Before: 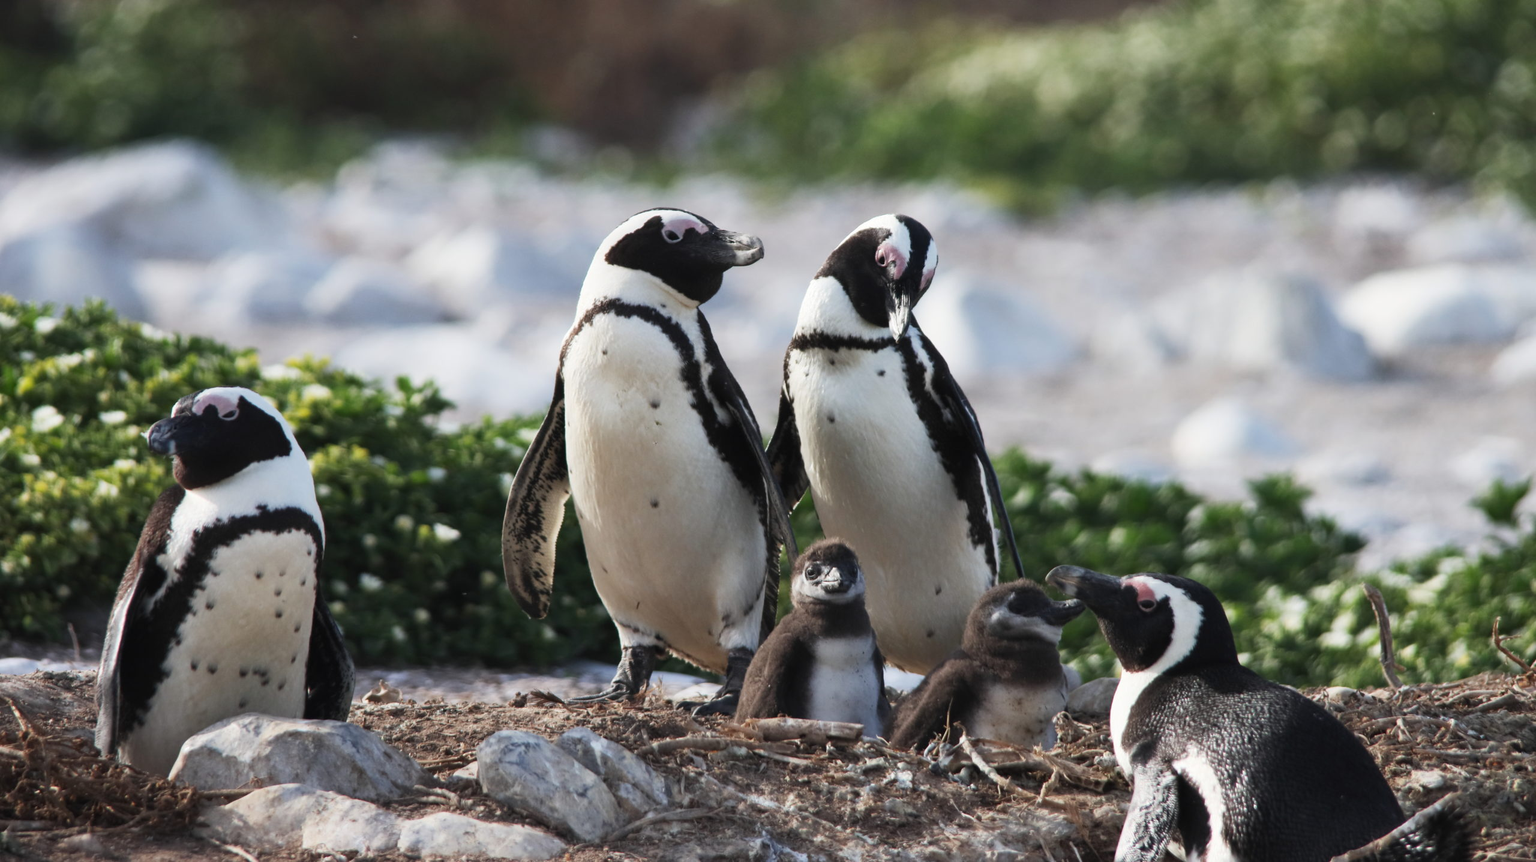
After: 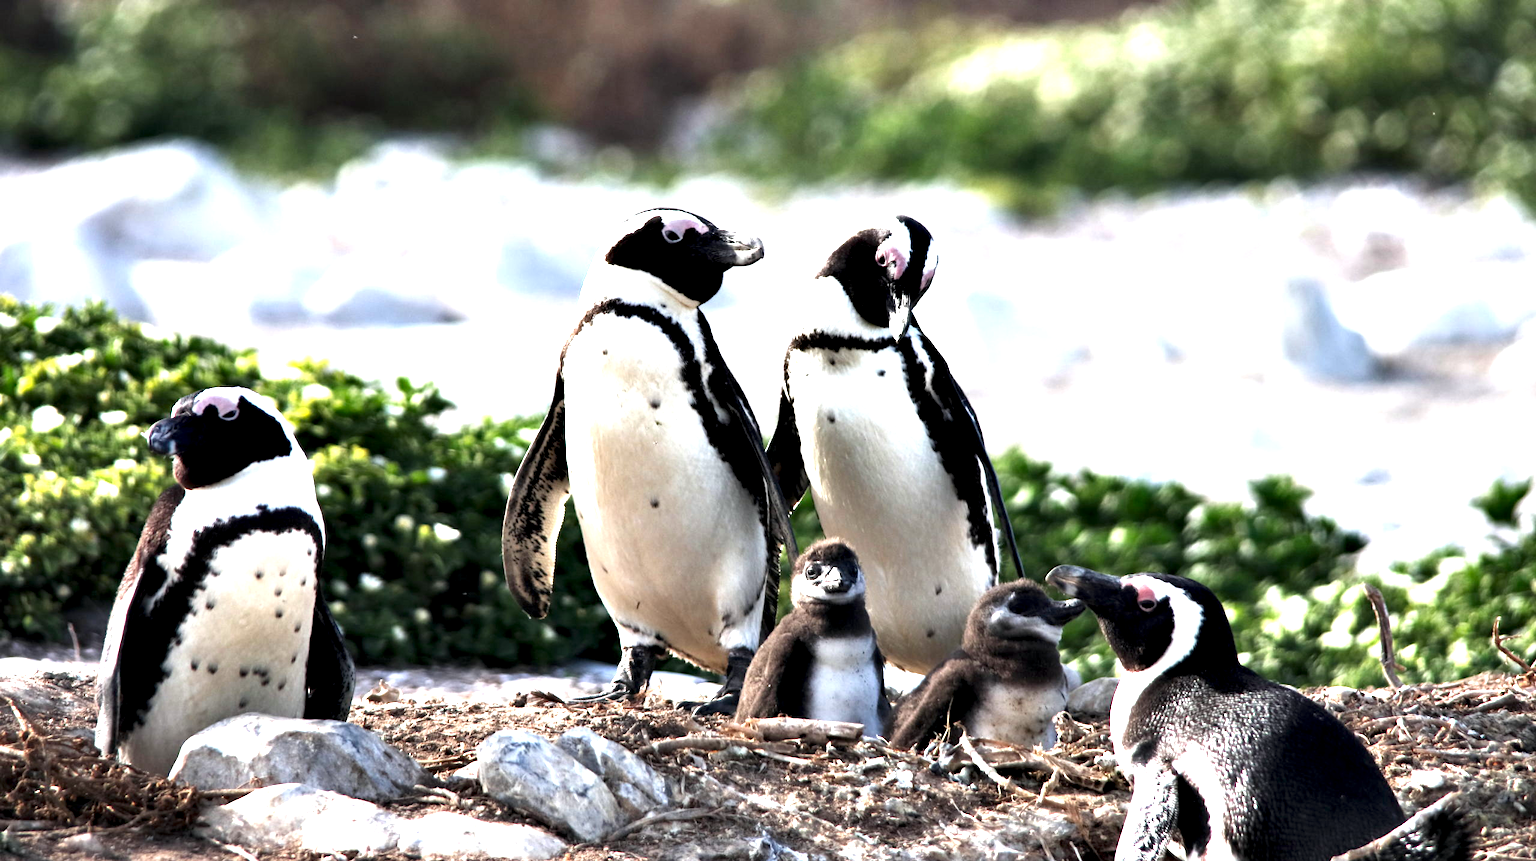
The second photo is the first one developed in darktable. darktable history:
contrast equalizer: octaves 7, y [[0.6 ×6], [0.55 ×6], [0 ×6], [0 ×6], [0 ×6]]
exposure: exposure 1.164 EV, compensate highlight preservation false
